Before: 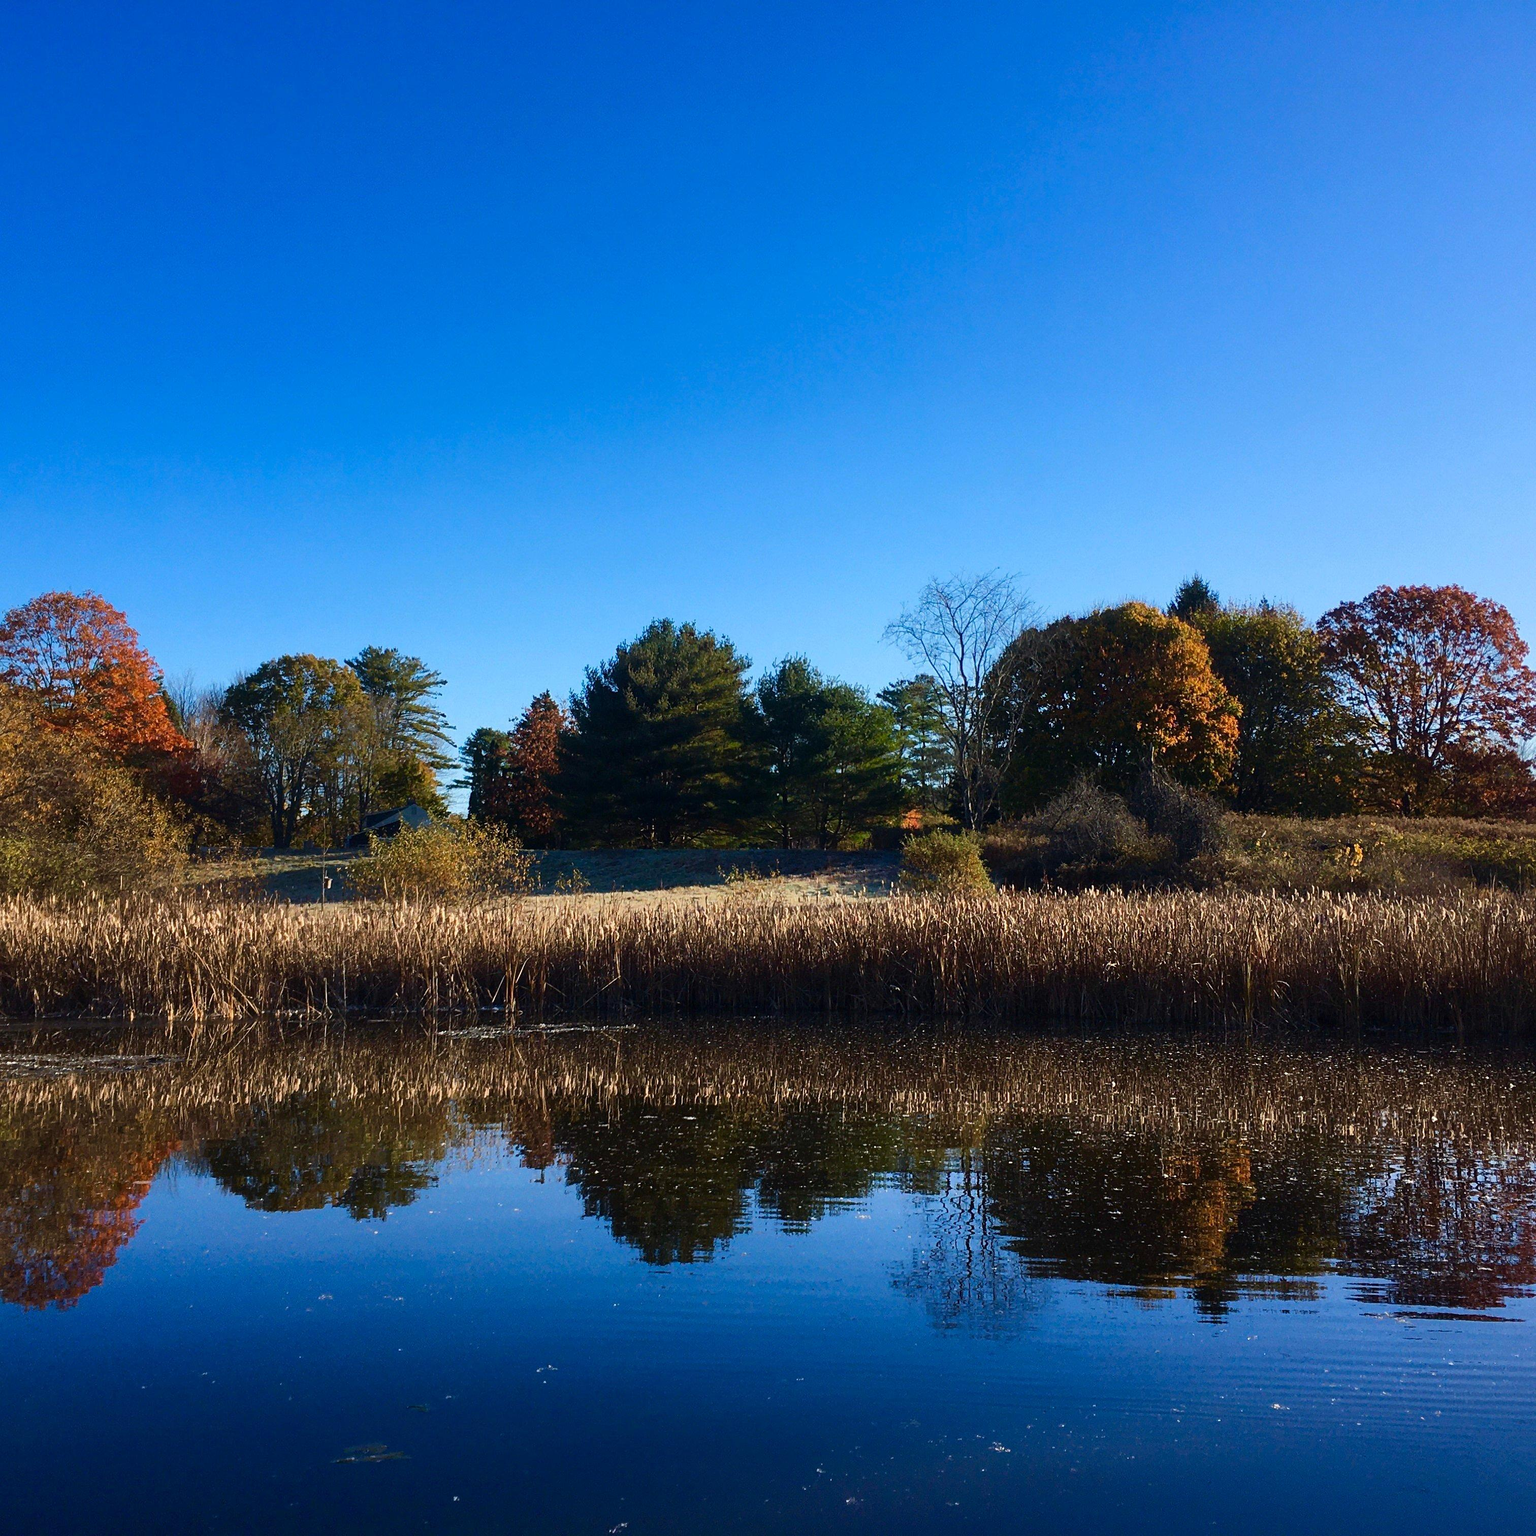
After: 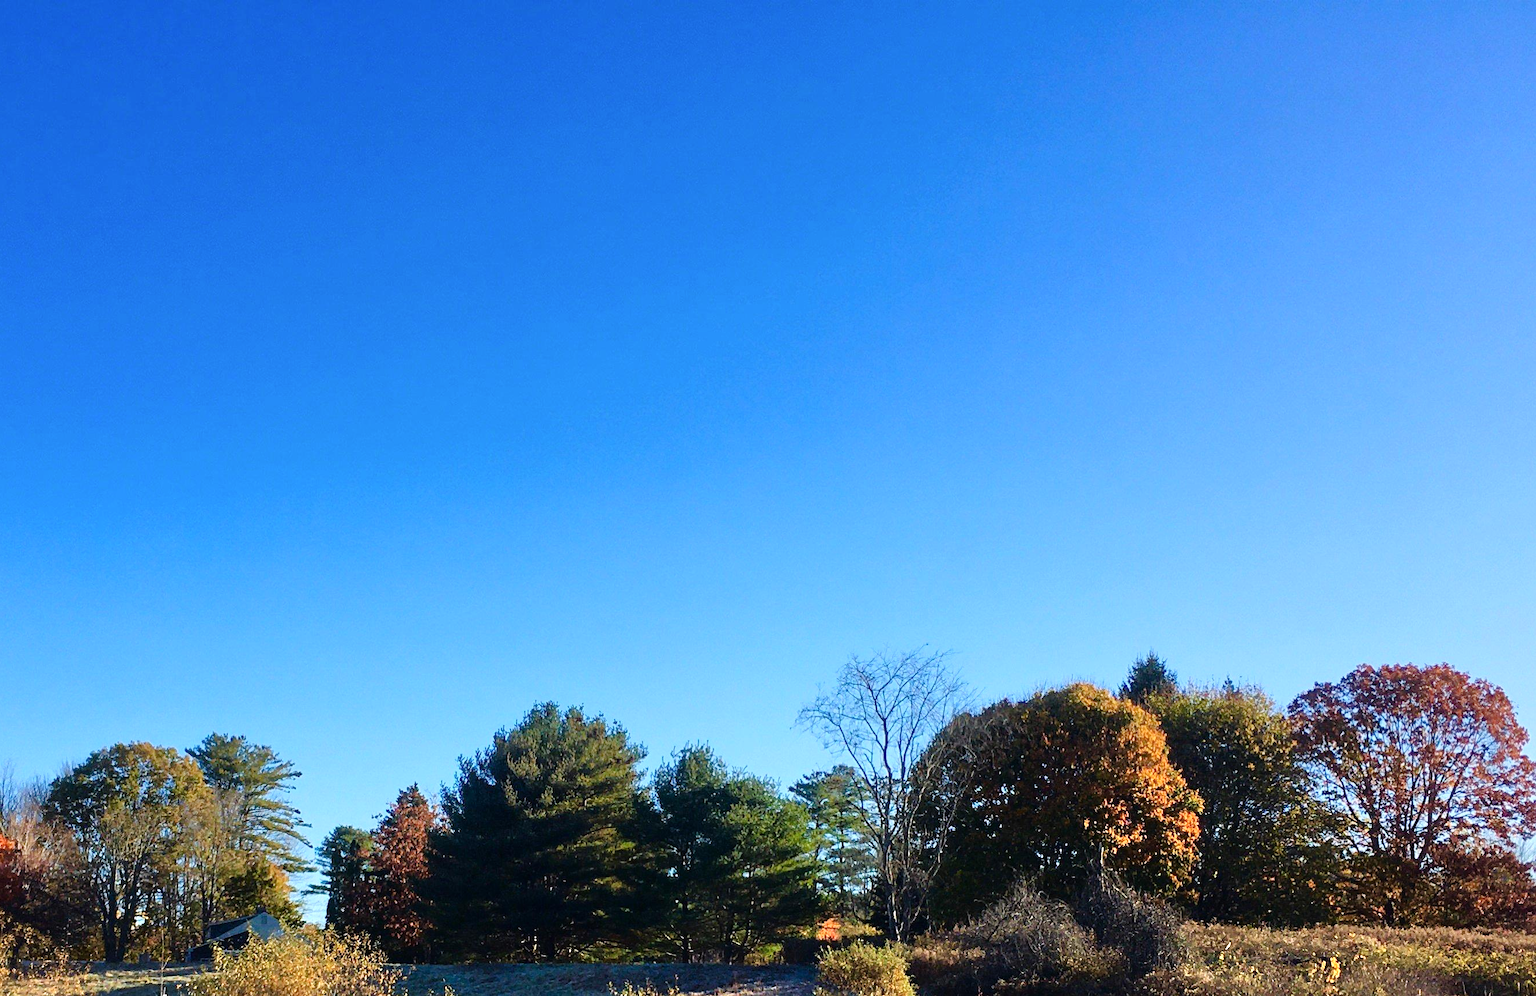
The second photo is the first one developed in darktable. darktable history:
tone equalizer: -7 EV 0.15 EV, -6 EV 0.6 EV, -5 EV 1.15 EV, -4 EV 1.33 EV, -3 EV 1.15 EV, -2 EV 0.6 EV, -1 EV 0.15 EV, mask exposure compensation -0.5 EV
contrast brightness saturation: contrast 0.15, brightness 0.05
crop and rotate: left 11.812%, bottom 42.776%
